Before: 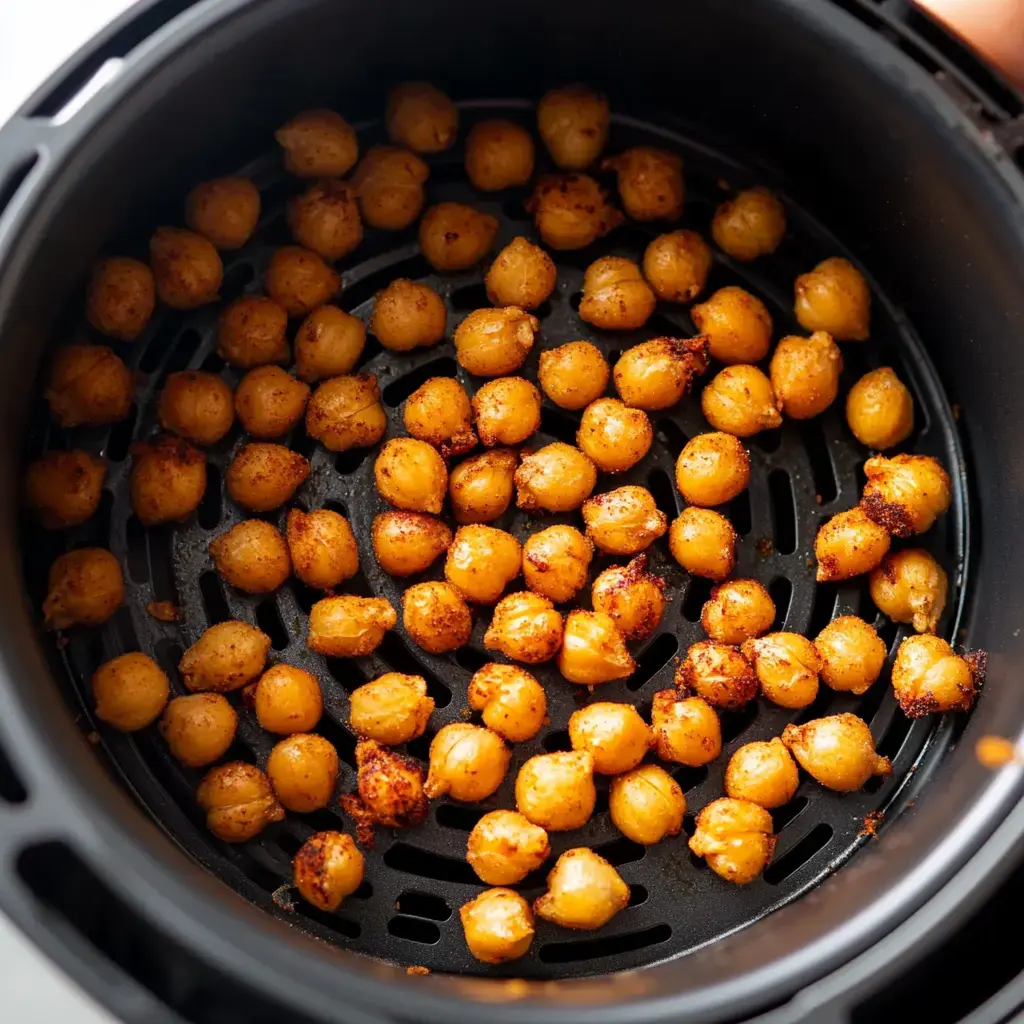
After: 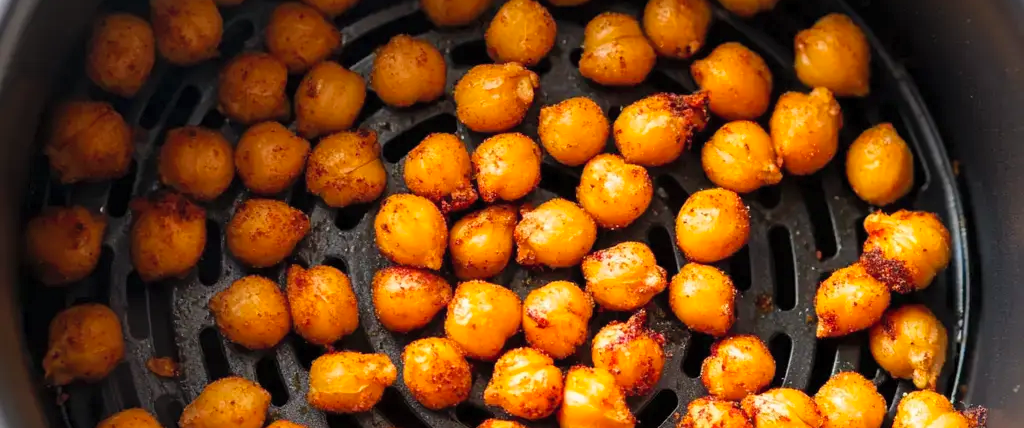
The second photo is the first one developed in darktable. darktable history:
crop and rotate: top 23.84%, bottom 34.294%
contrast brightness saturation: brightness 0.09, saturation 0.19
